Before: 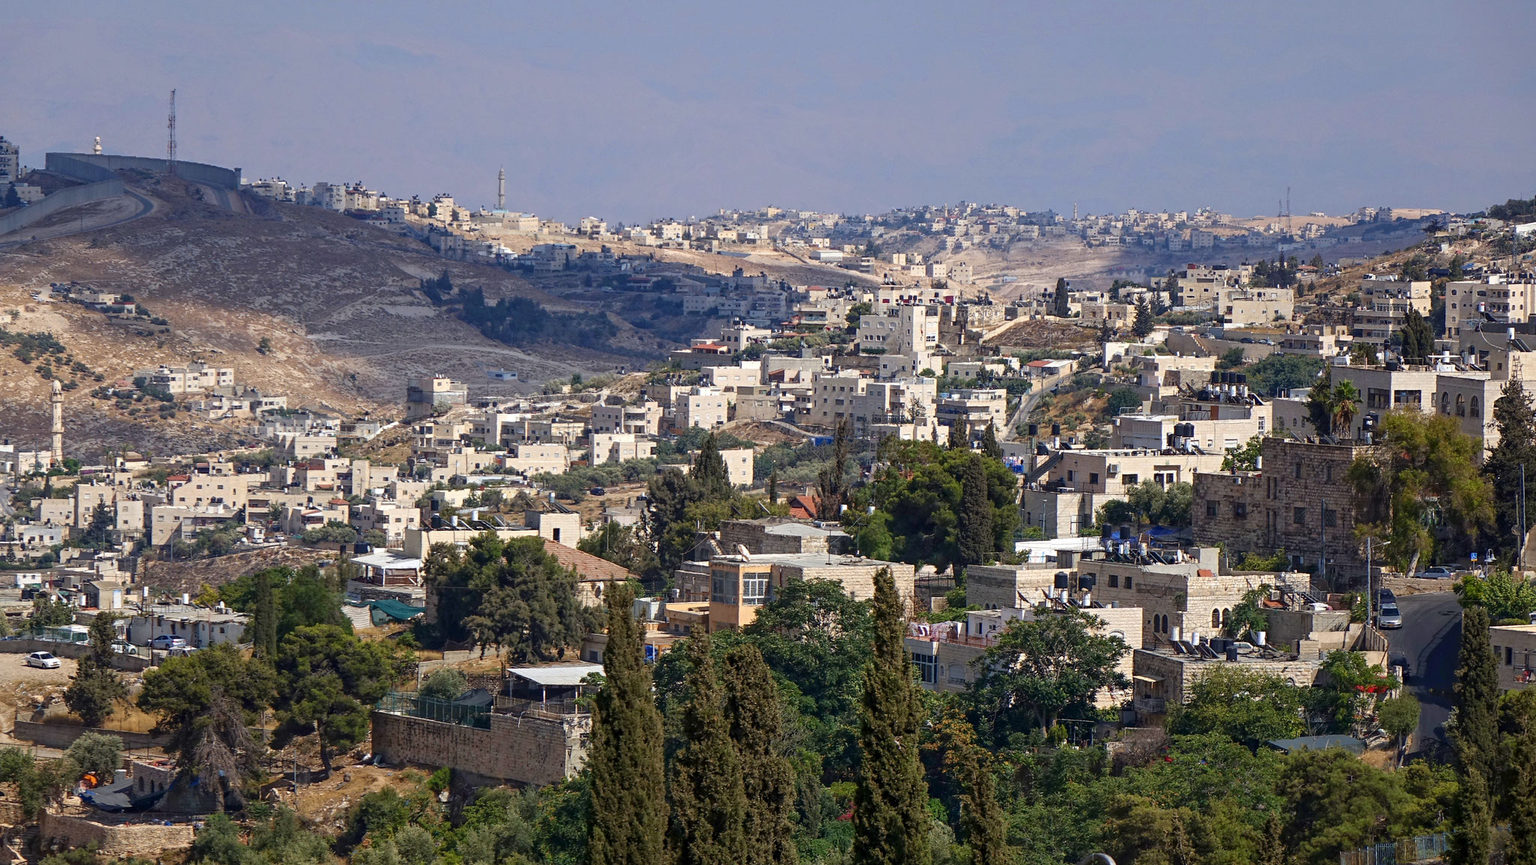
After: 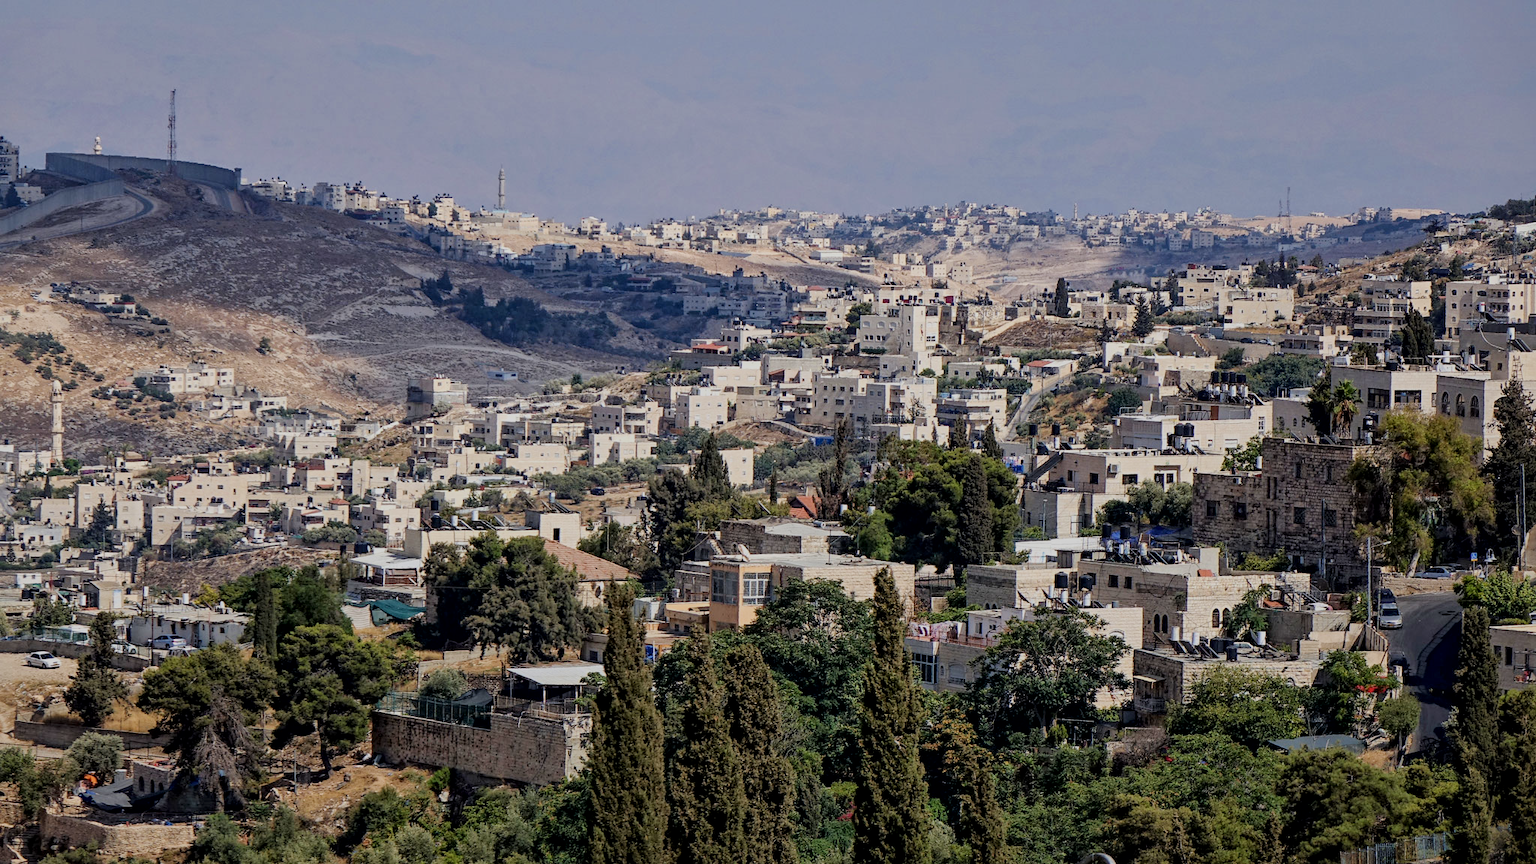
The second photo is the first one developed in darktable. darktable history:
local contrast: mode bilateral grid, contrast 21, coarseness 49, detail 140%, midtone range 0.2
filmic rgb: middle gray luminance 29.85%, black relative exposure -8.94 EV, white relative exposure 6.99 EV, threshold 5.97 EV, target black luminance 0%, hardness 2.97, latitude 2.77%, contrast 0.962, highlights saturation mix 3.88%, shadows ↔ highlights balance 11.36%, enable highlight reconstruction true
